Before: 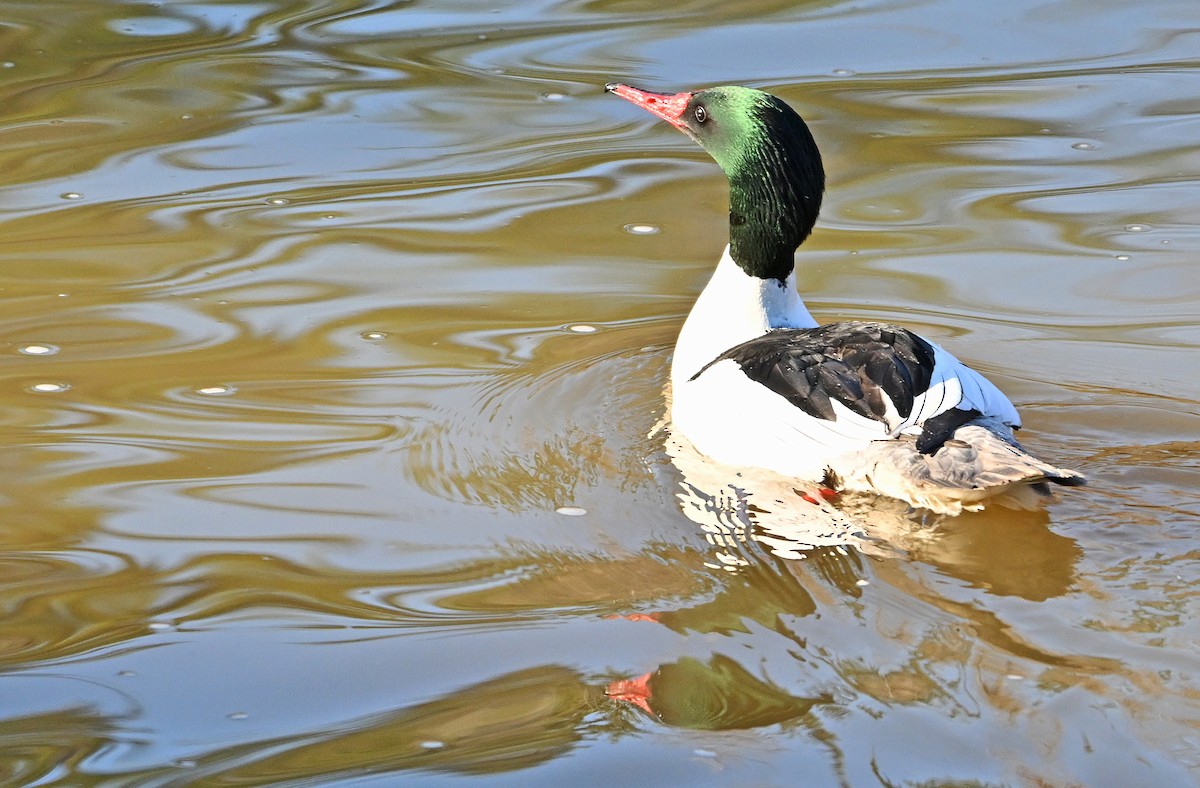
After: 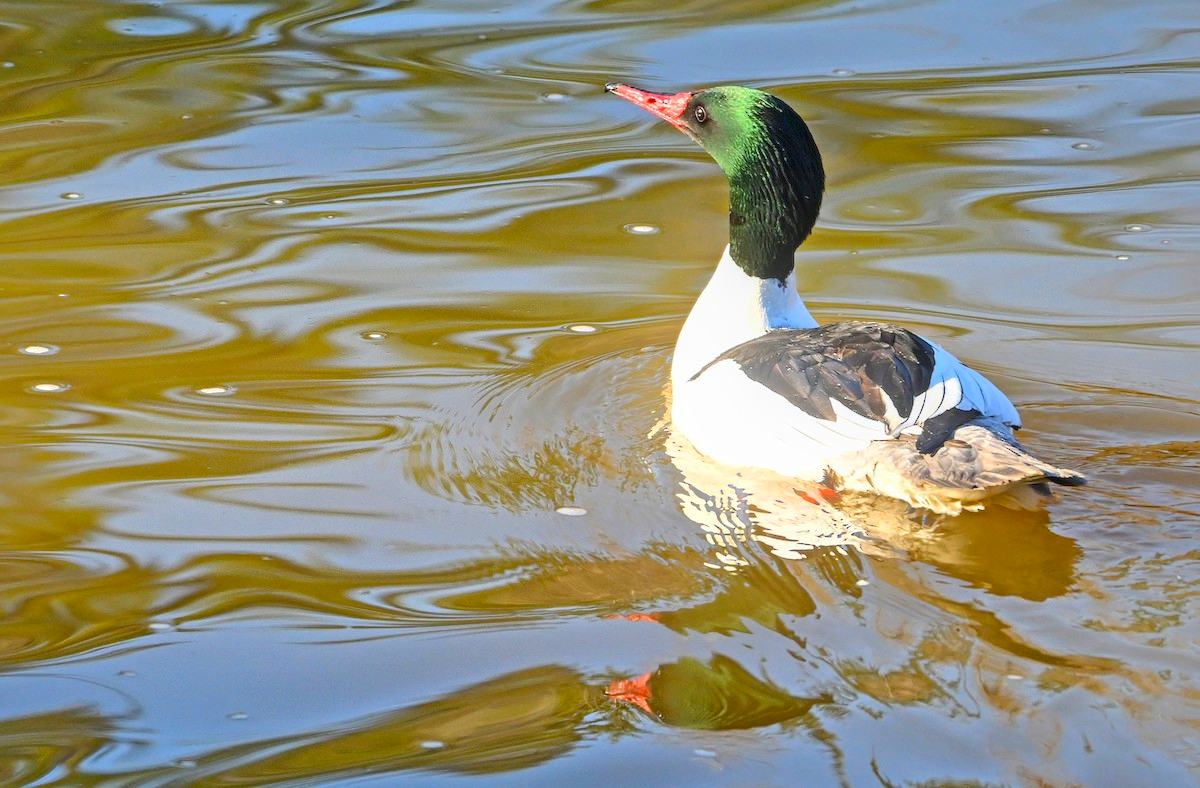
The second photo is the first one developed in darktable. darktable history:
color balance rgb: perceptual saturation grading › global saturation 25%, global vibrance 20%
shadows and highlights: on, module defaults
bloom: size 13.65%, threshold 98.39%, strength 4.82%
local contrast: detail 117%
